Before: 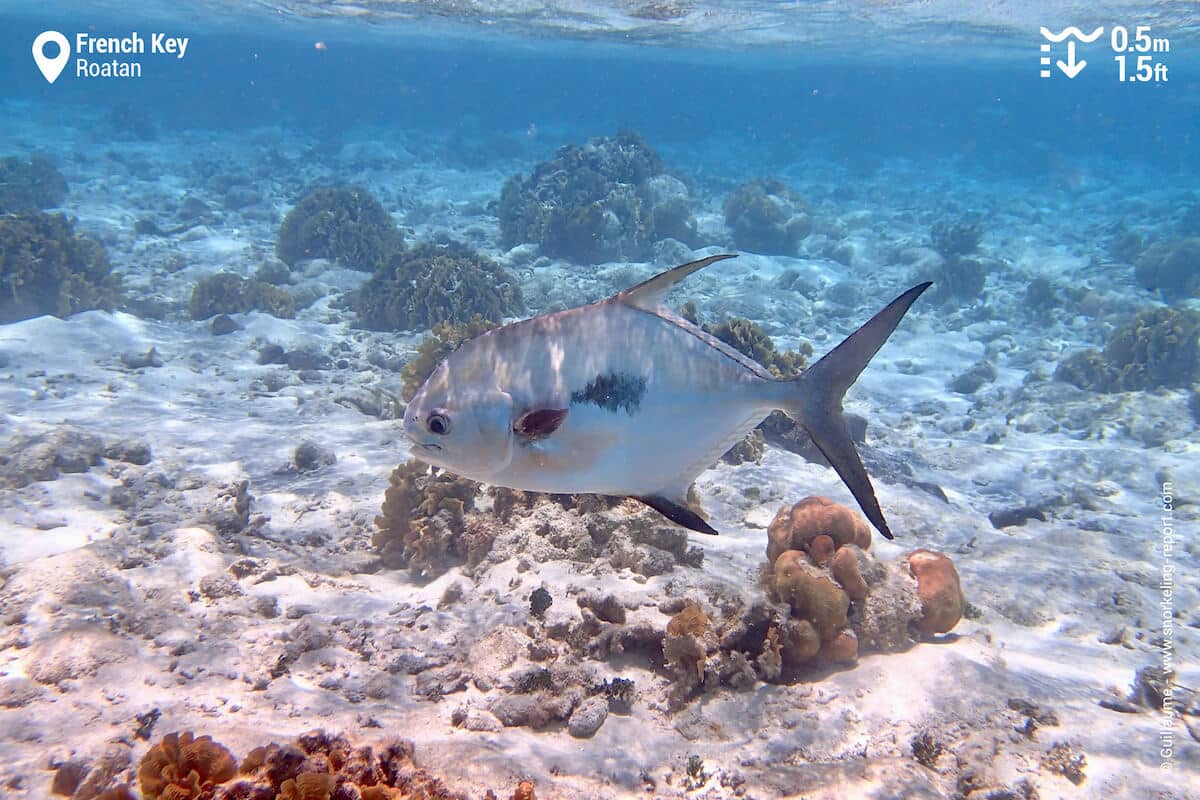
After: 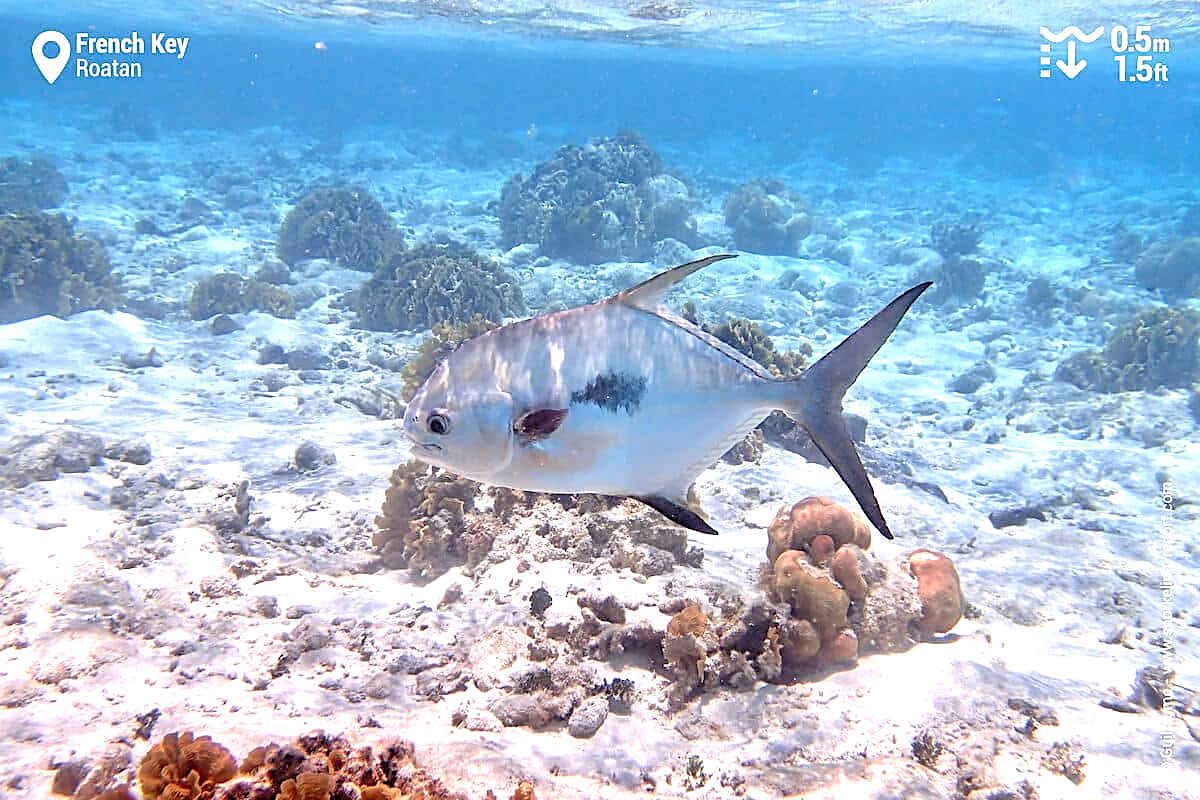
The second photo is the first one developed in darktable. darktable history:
exposure: exposure 0.485 EV, compensate highlight preservation false
sharpen: on, module defaults
rgb levels: levels [[0.01, 0.419, 0.839], [0, 0.5, 1], [0, 0.5, 1]]
